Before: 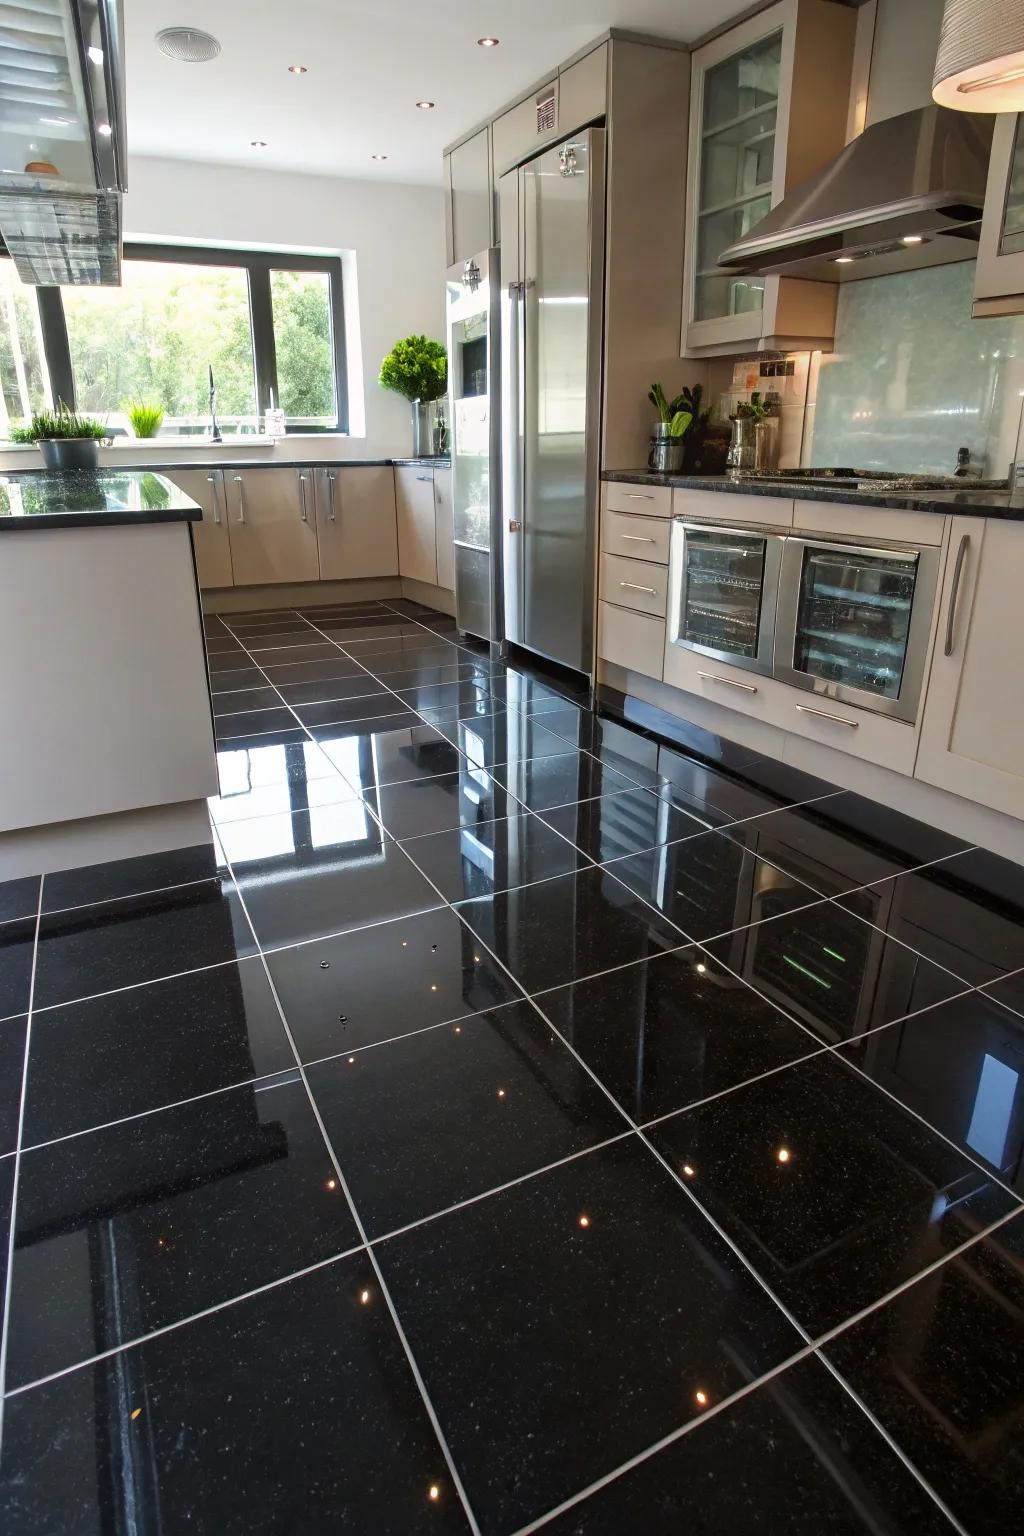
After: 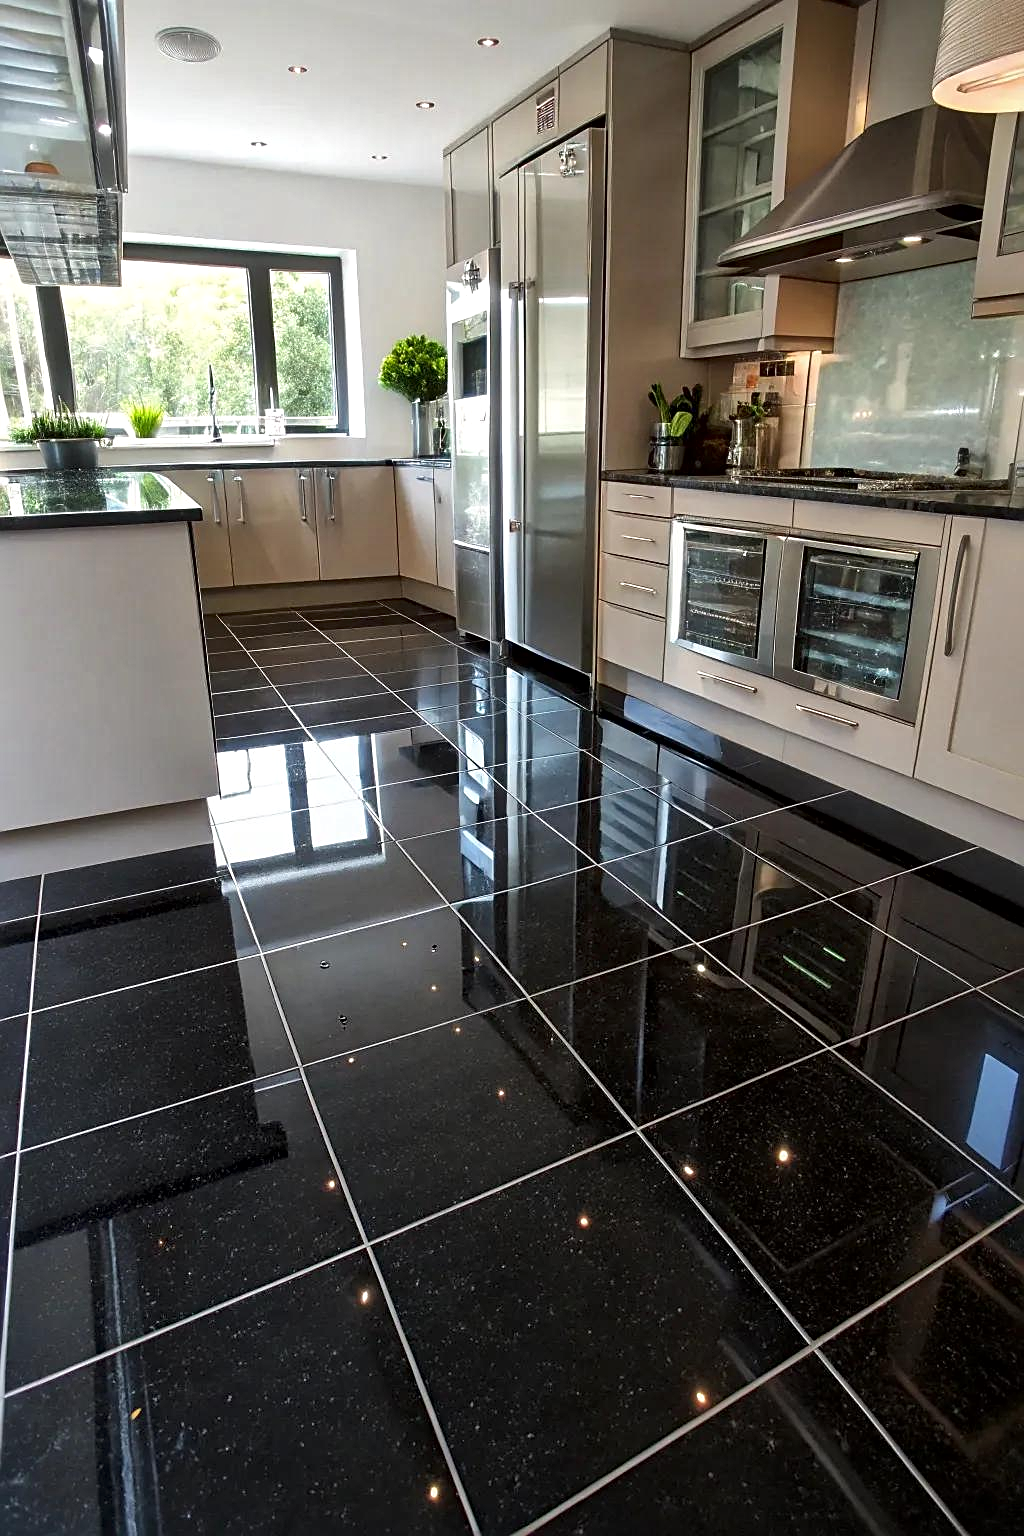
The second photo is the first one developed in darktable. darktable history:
sharpen: on, module defaults
local contrast: mode bilateral grid, contrast 20, coarseness 50, detail 159%, midtone range 0.2
